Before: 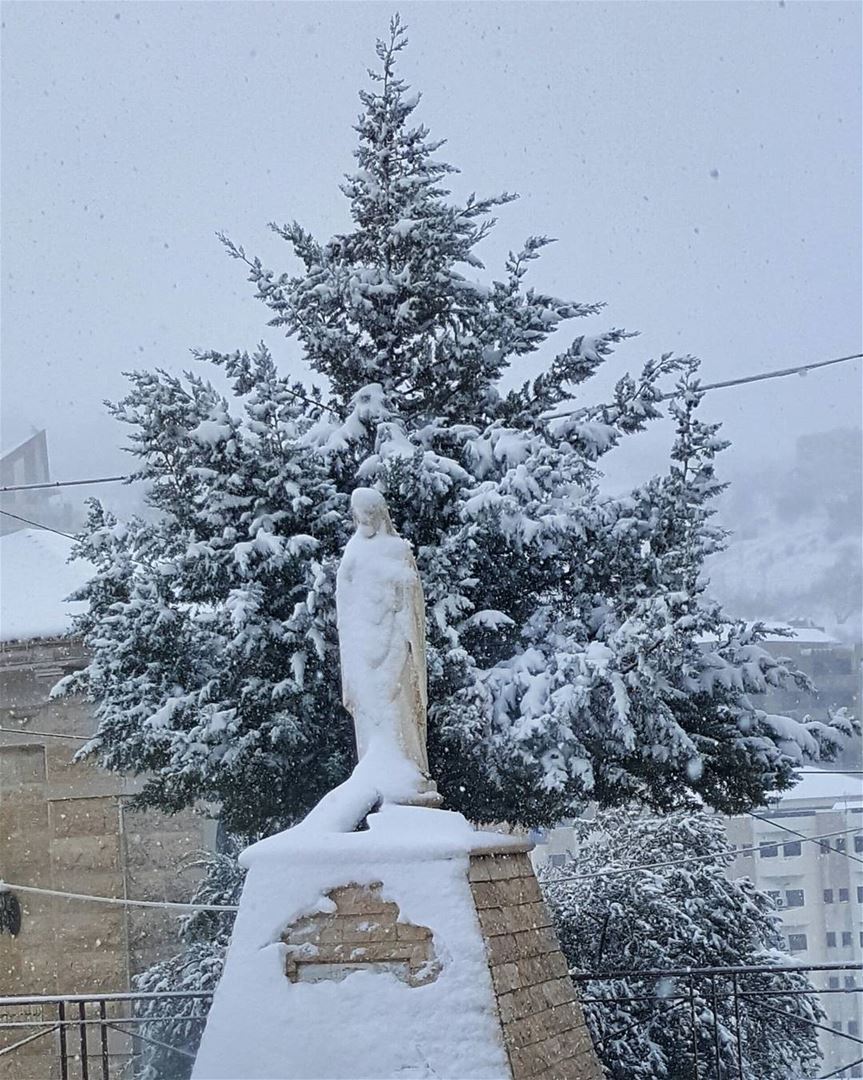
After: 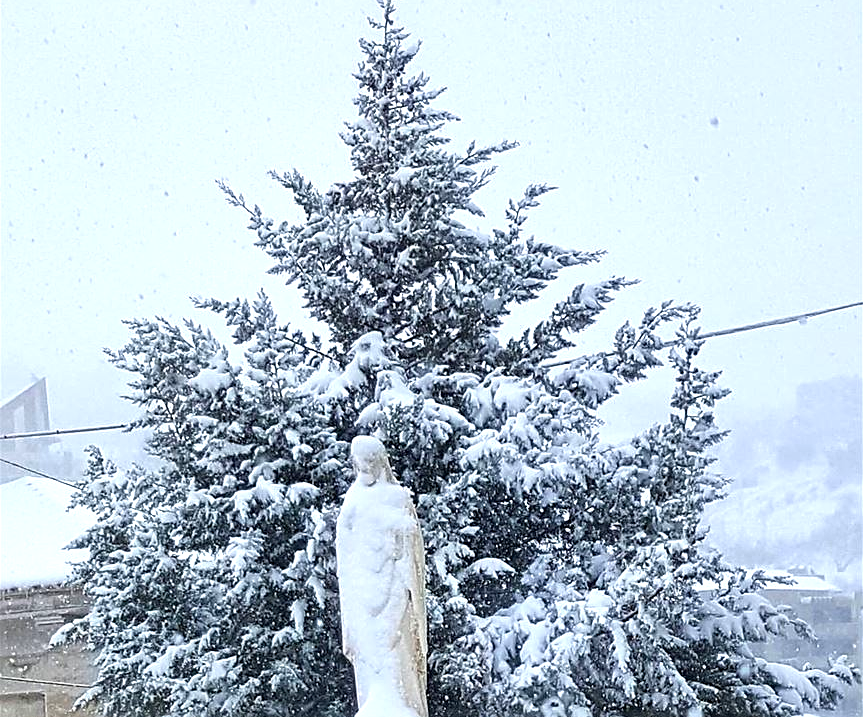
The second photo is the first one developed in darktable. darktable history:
exposure: exposure 0.751 EV, compensate highlight preservation false
crop and rotate: top 4.82%, bottom 28.725%
sharpen: amount 0.498
